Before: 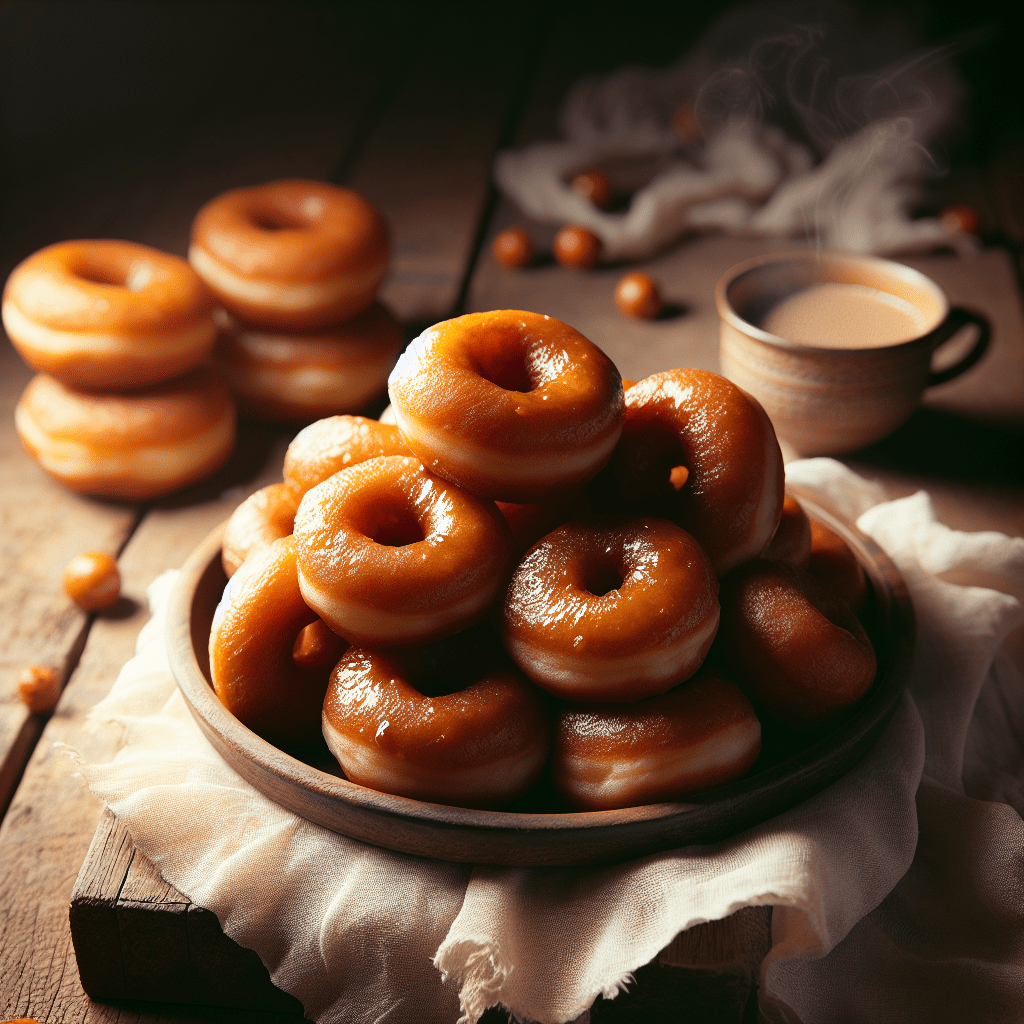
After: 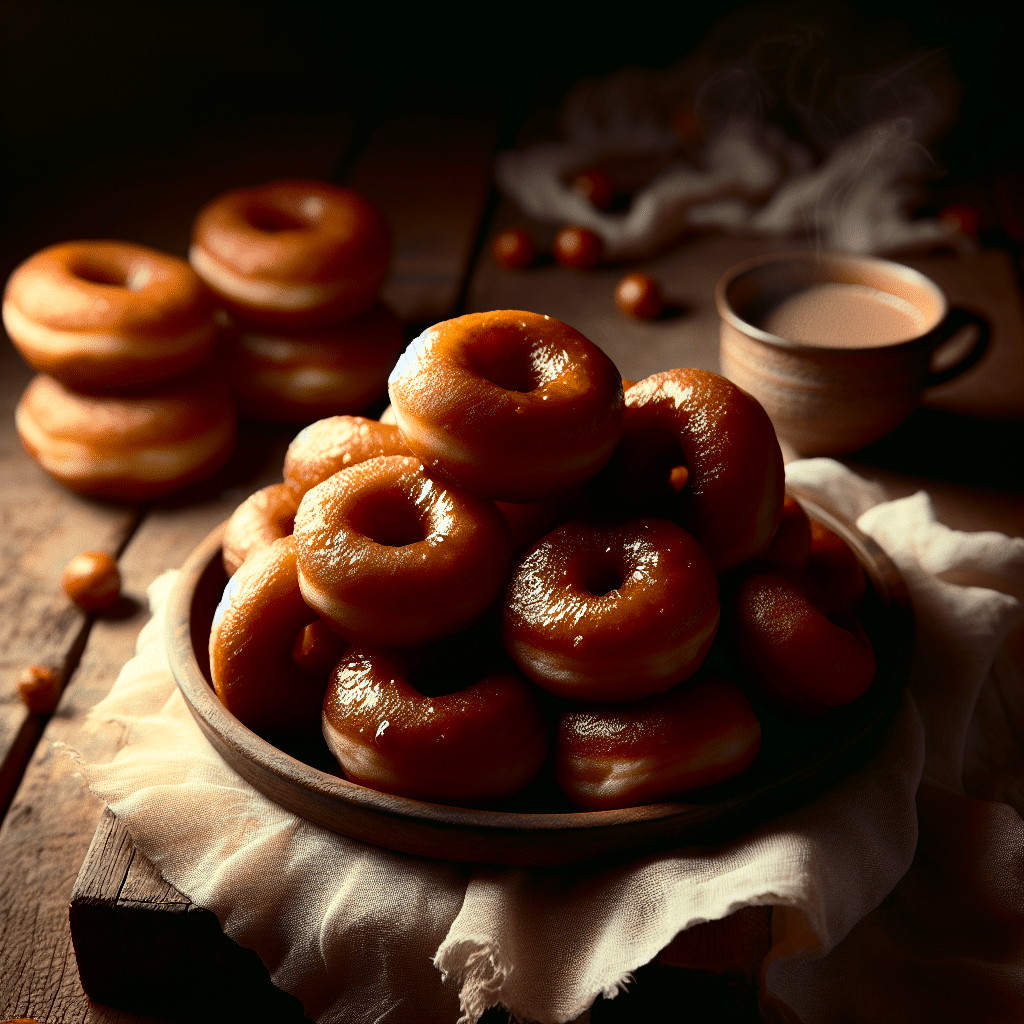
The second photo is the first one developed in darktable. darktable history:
tone equalizer: edges refinement/feathering 500, mask exposure compensation -1.57 EV, preserve details no
contrast brightness saturation: contrast 0.314, brightness -0.083, saturation 0.167
shadows and highlights: shadows 31.88, highlights -31.52, soften with gaussian
base curve: curves: ch0 [(0, 0) (0.841, 0.609) (1, 1)], preserve colors none
